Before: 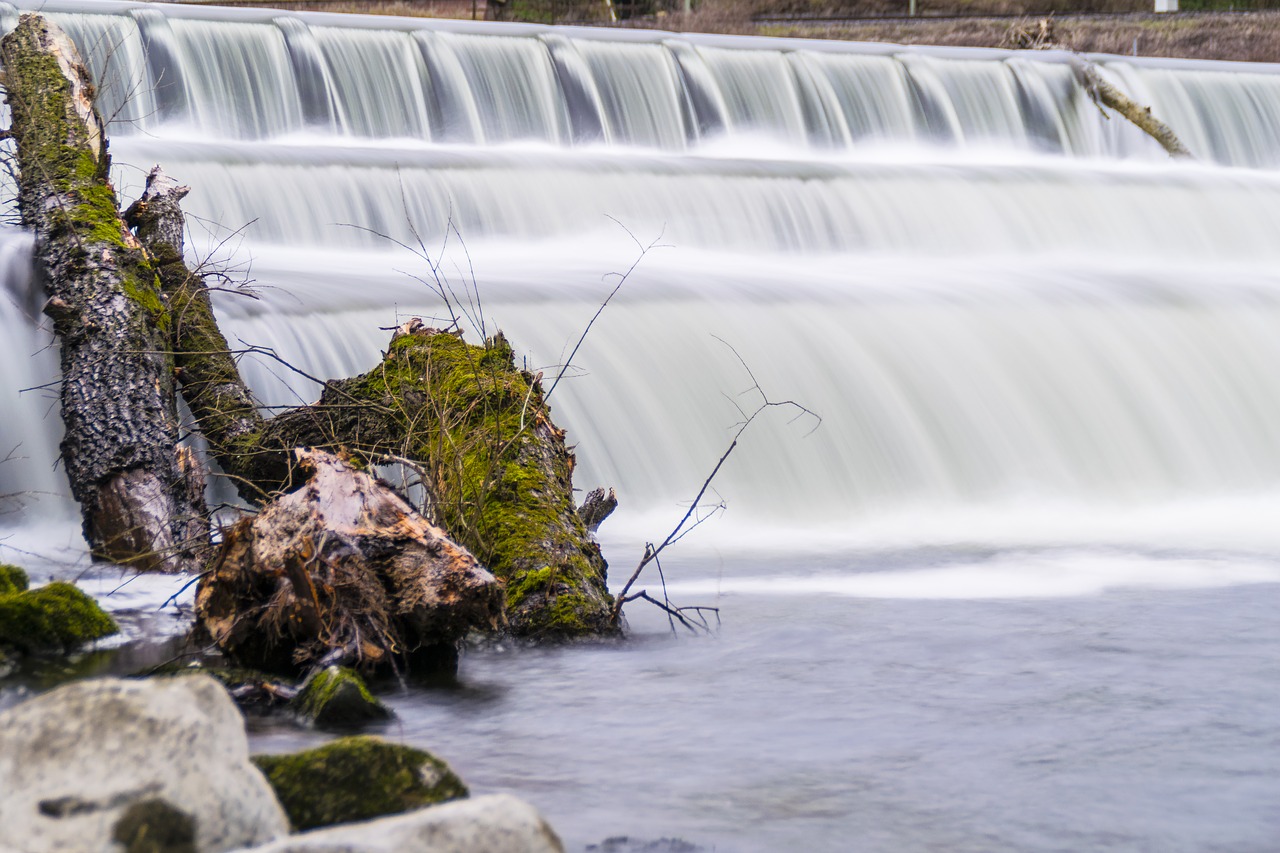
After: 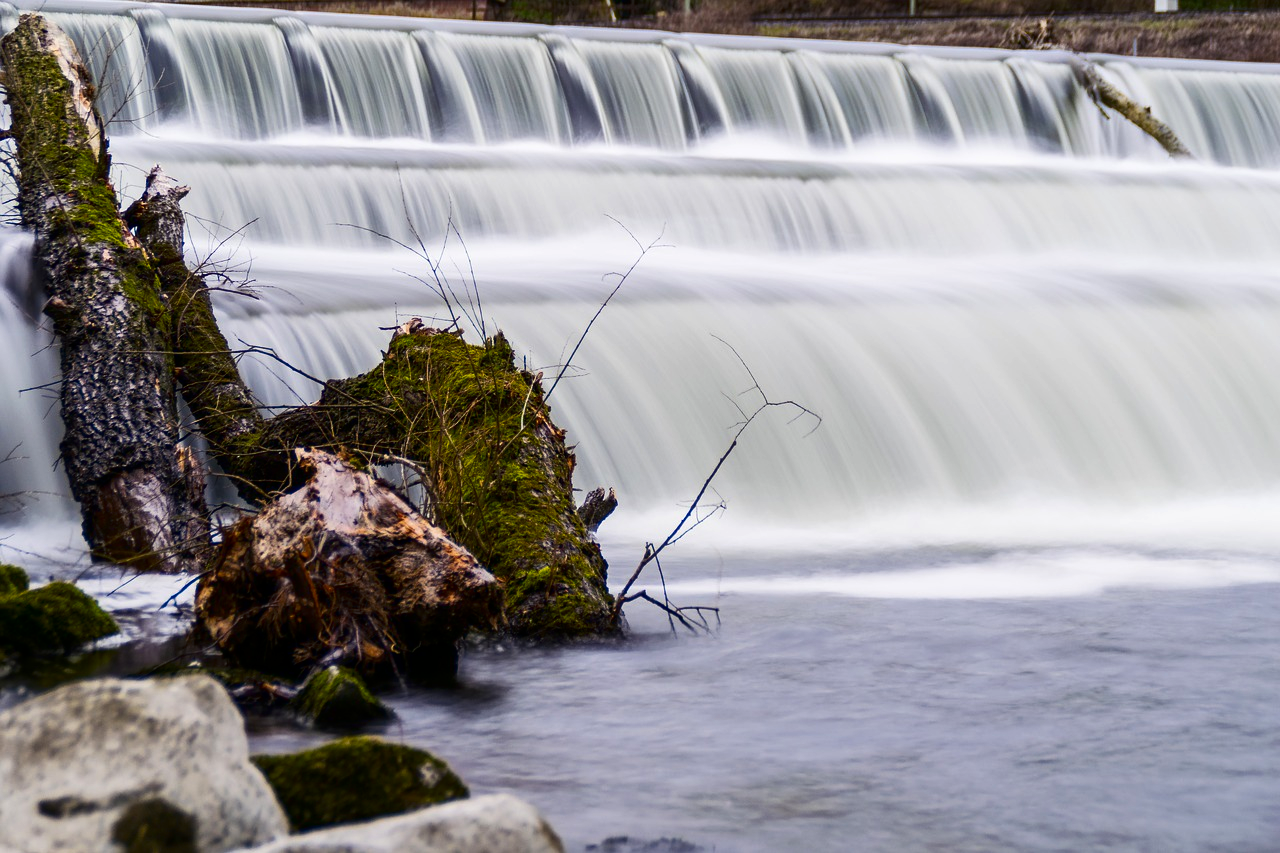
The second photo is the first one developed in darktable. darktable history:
tone equalizer: on, module defaults
contrast brightness saturation: contrast 0.127, brightness -0.241, saturation 0.136
